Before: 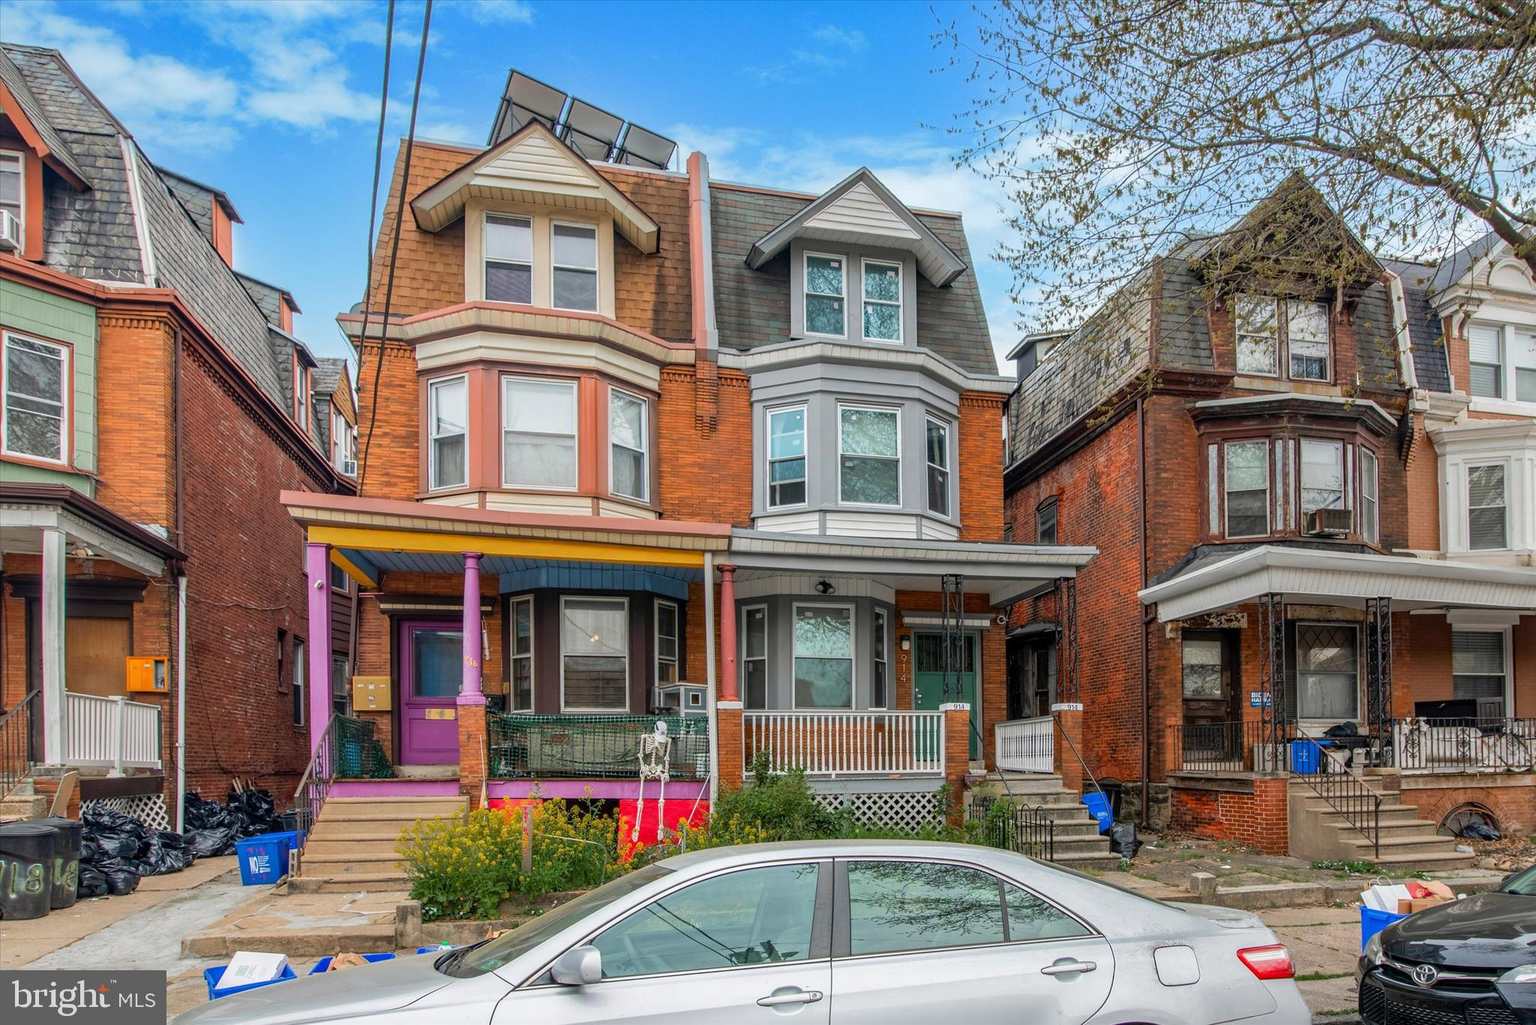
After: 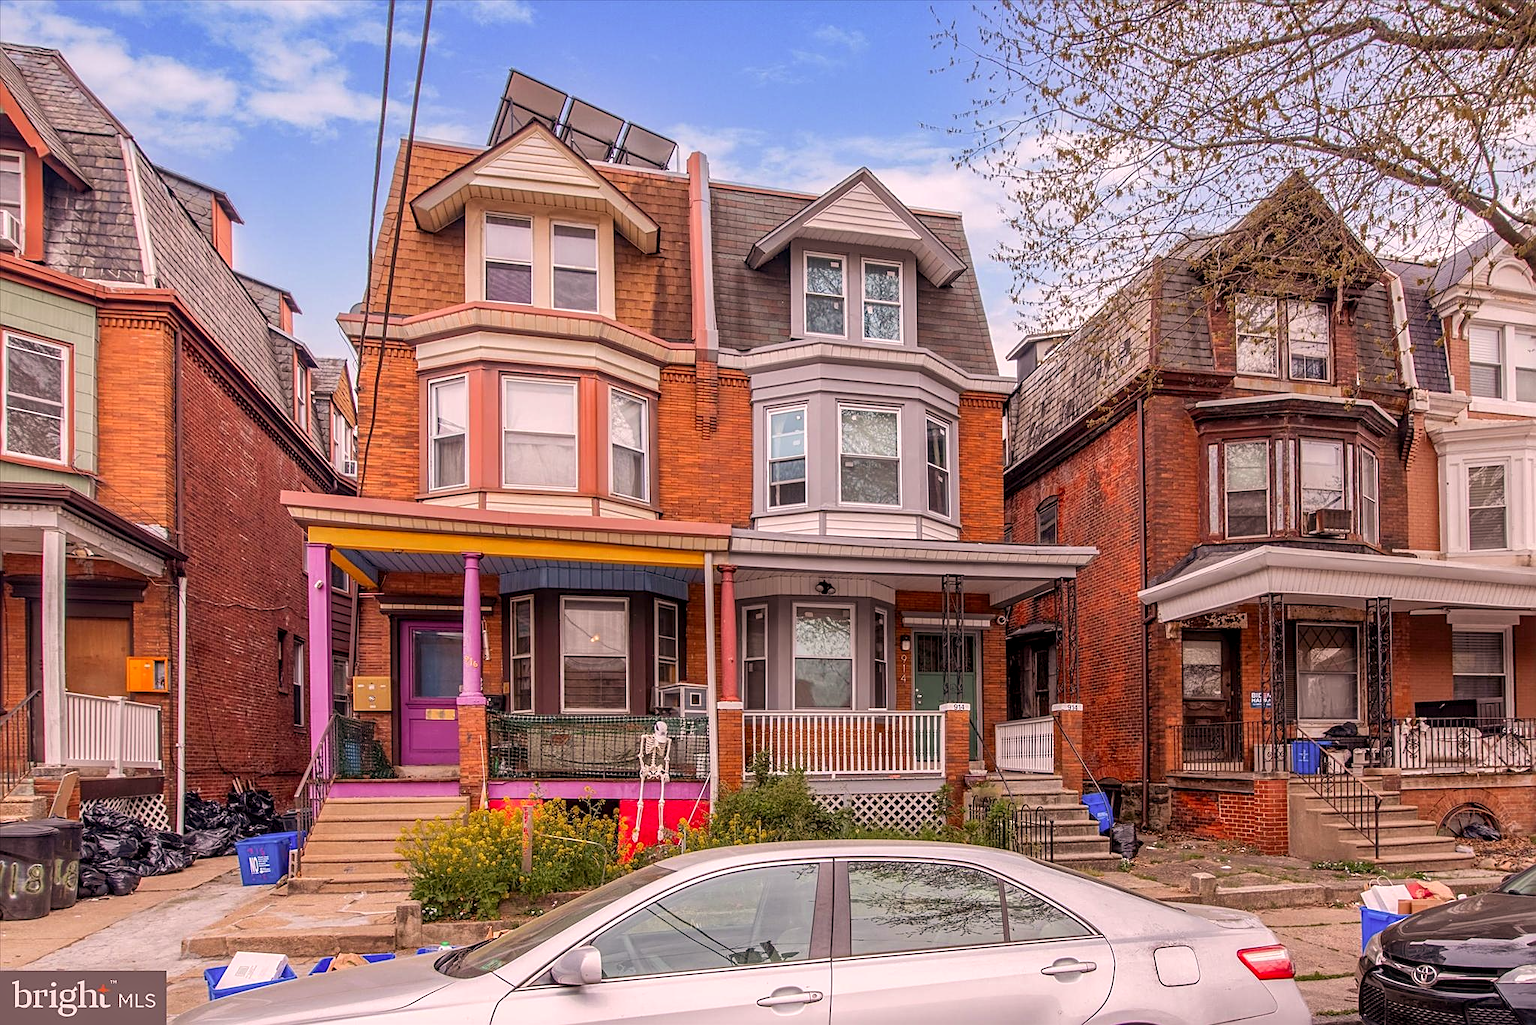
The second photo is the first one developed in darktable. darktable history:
local contrast: highlights 100%, shadows 100%, detail 120%, midtone range 0.2
color correction: highlights a* 12.23, highlights b* 5.41
bloom: size 3%, threshold 100%, strength 0%
sharpen: on, module defaults
rgb levels: mode RGB, independent channels, levels [[0, 0.474, 1], [0, 0.5, 1], [0, 0.5, 1]]
